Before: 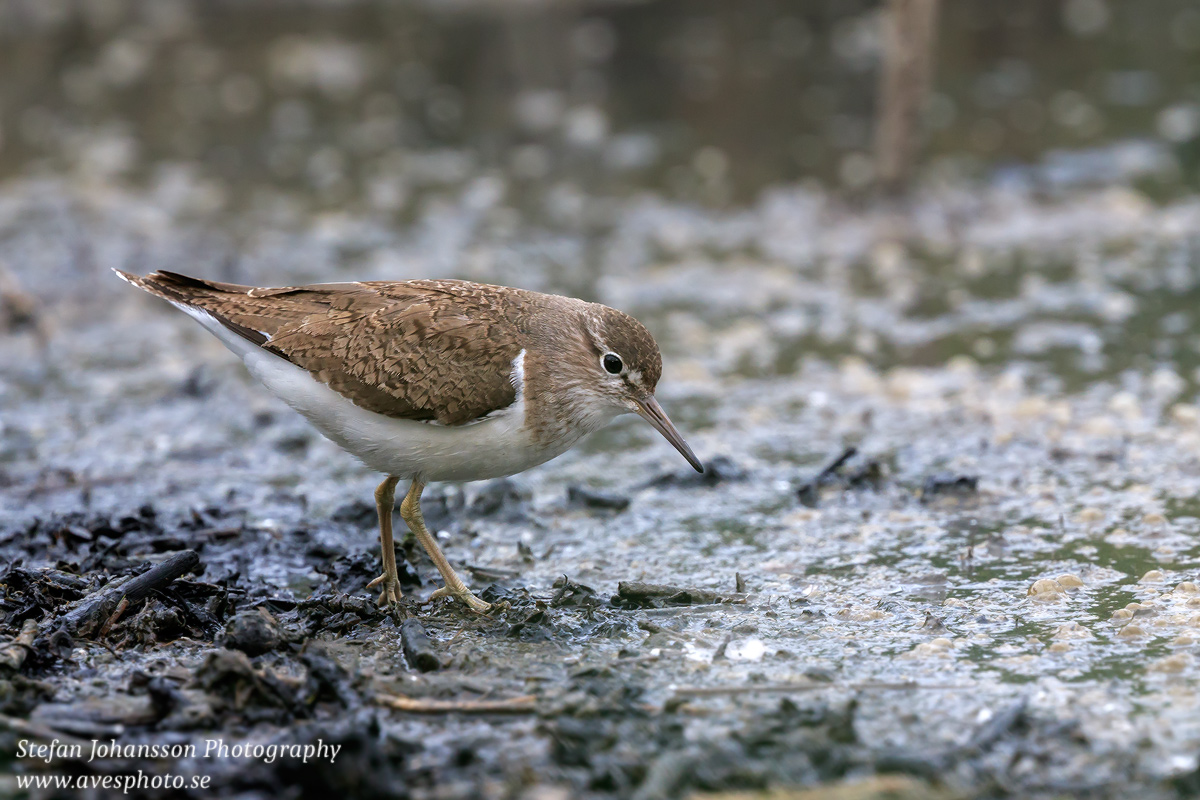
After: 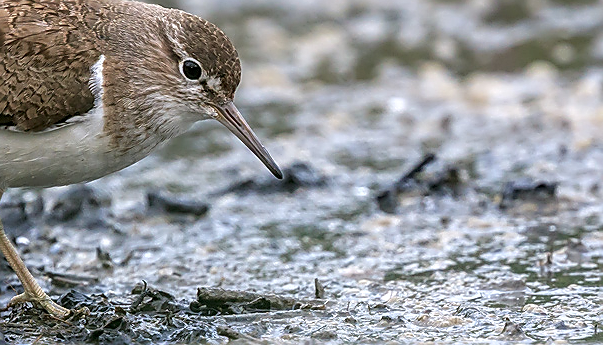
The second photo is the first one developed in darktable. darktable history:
sharpen: radius 1.368, amount 1.253, threshold 0.67
crop: left 35.157%, top 36.871%, right 14.569%, bottom 19.986%
local contrast: on, module defaults
shadows and highlights: shadows 11.95, white point adjustment 1.34, highlights -2.23, soften with gaussian
